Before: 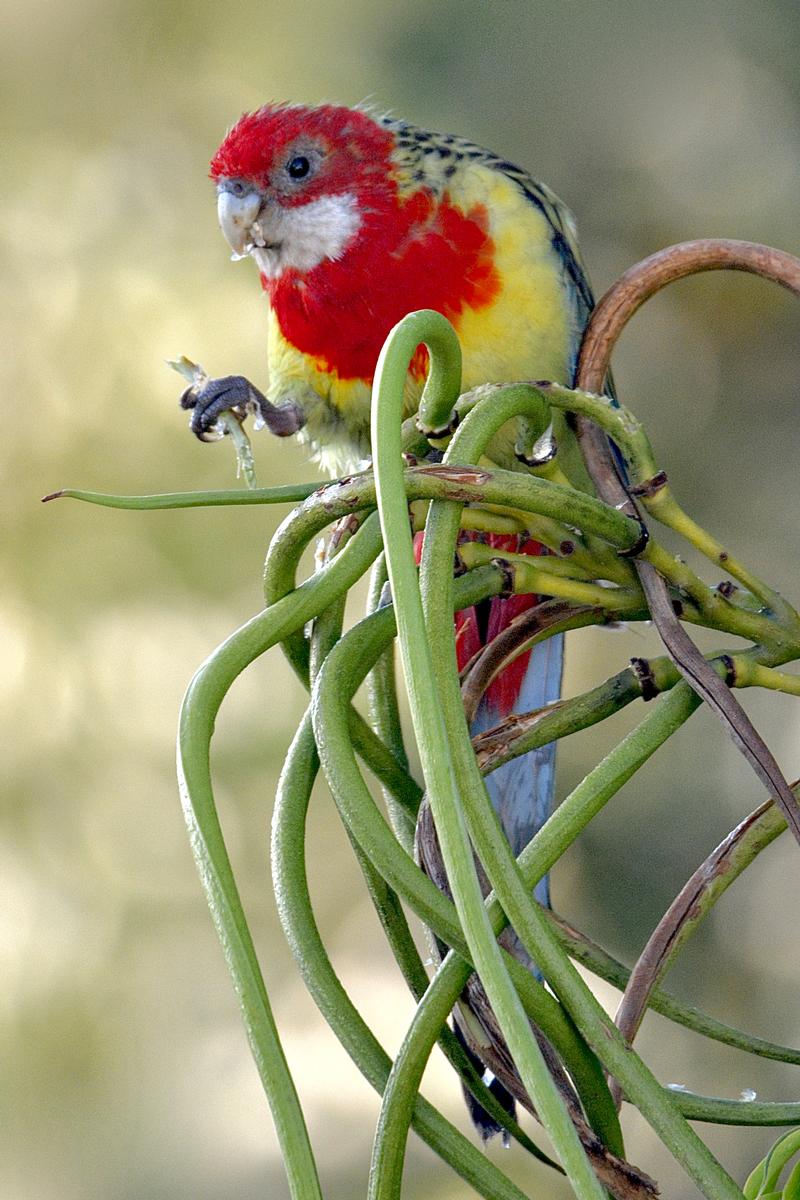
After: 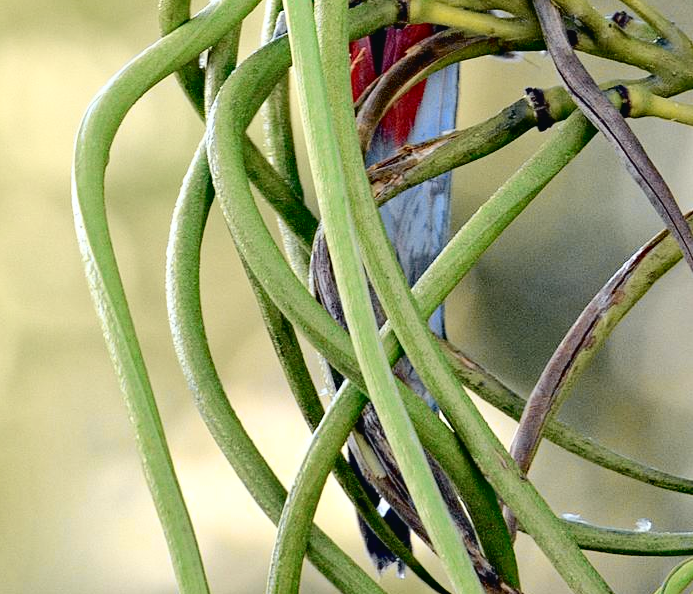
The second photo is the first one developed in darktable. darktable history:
tone curve: curves: ch0 [(0, 0.023) (0.087, 0.065) (0.184, 0.168) (0.45, 0.54) (0.57, 0.683) (0.722, 0.825) (0.877, 0.948) (1, 1)]; ch1 [(0, 0) (0.388, 0.369) (0.44, 0.45) (0.495, 0.491) (0.534, 0.528) (0.657, 0.655) (1, 1)]; ch2 [(0, 0) (0.353, 0.317) (0.408, 0.427) (0.5, 0.497) (0.534, 0.544) (0.576, 0.605) (0.625, 0.631) (1, 1)], color space Lab, independent channels, preserve colors none
crop and rotate: left 13.304%, top 47.551%, bottom 2.902%
haze removal: adaptive false
